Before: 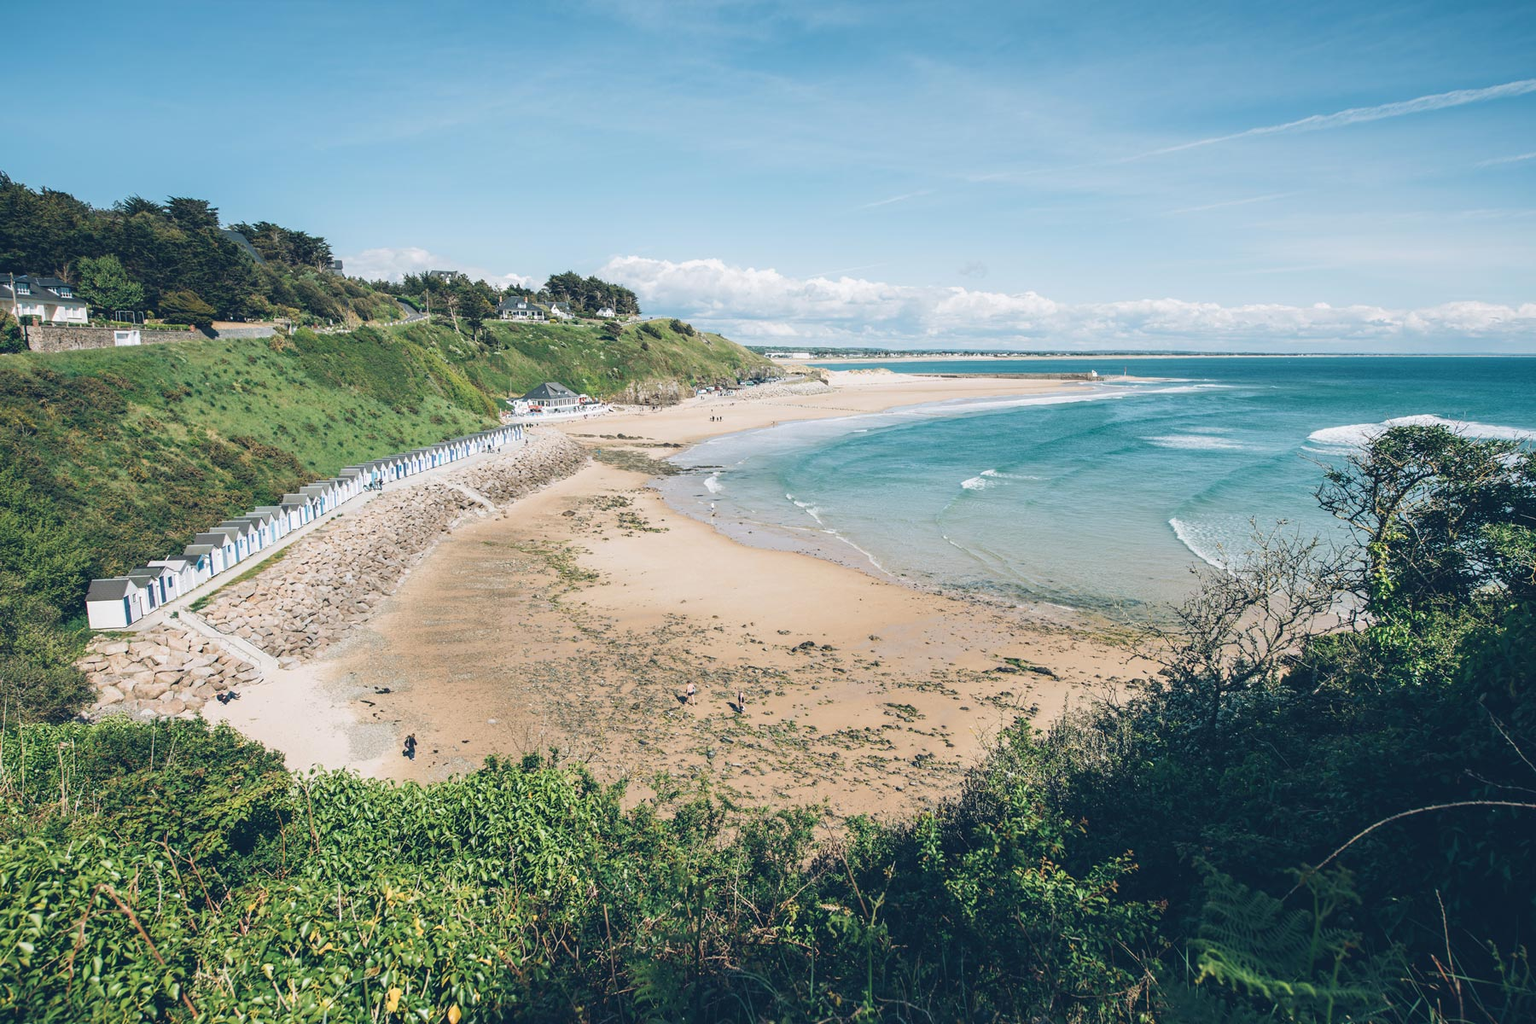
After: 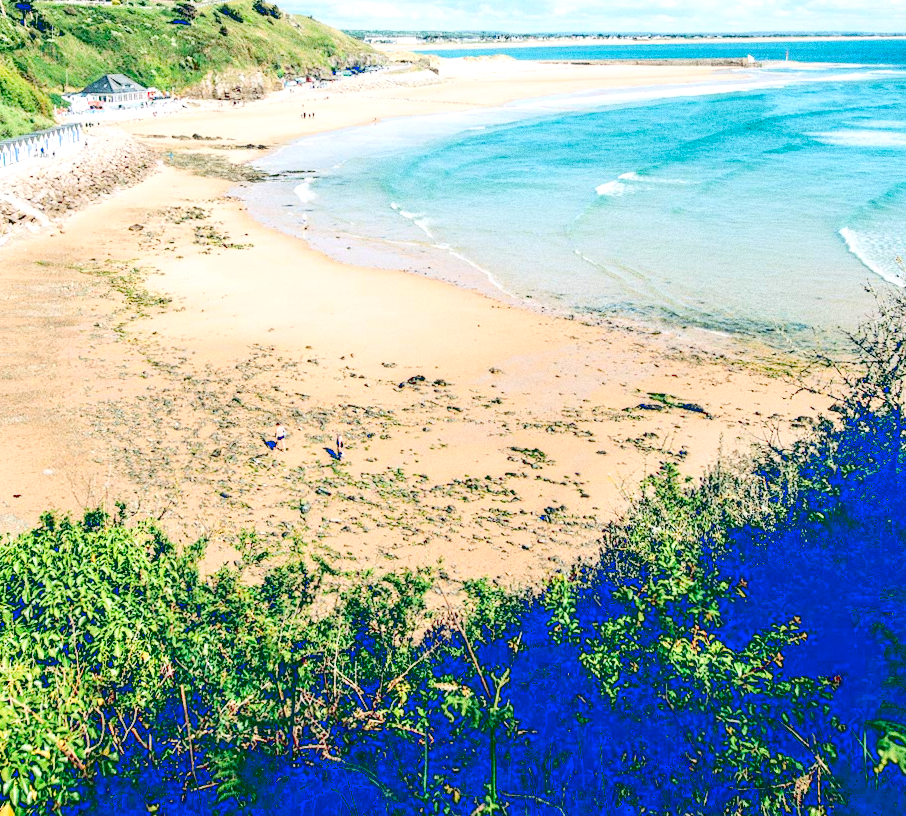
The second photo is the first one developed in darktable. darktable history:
grain: coarseness 0.09 ISO, strength 40%
crop and rotate: left 29.237%, top 31.152%, right 19.807%
tone curve: curves: ch0 [(0, 0.026) (0.146, 0.158) (0.272, 0.34) (0.453, 0.627) (0.687, 0.829) (1, 1)], color space Lab, linked channels, preserve colors none
local contrast: on, module defaults
rotate and perspective: rotation -0.45°, automatic cropping original format, crop left 0.008, crop right 0.992, crop top 0.012, crop bottom 0.988
exposure: black level correction 0.04, exposure 0.5 EV, compensate highlight preservation false
contrast brightness saturation: contrast 0.1, brightness 0.02, saturation 0.02
